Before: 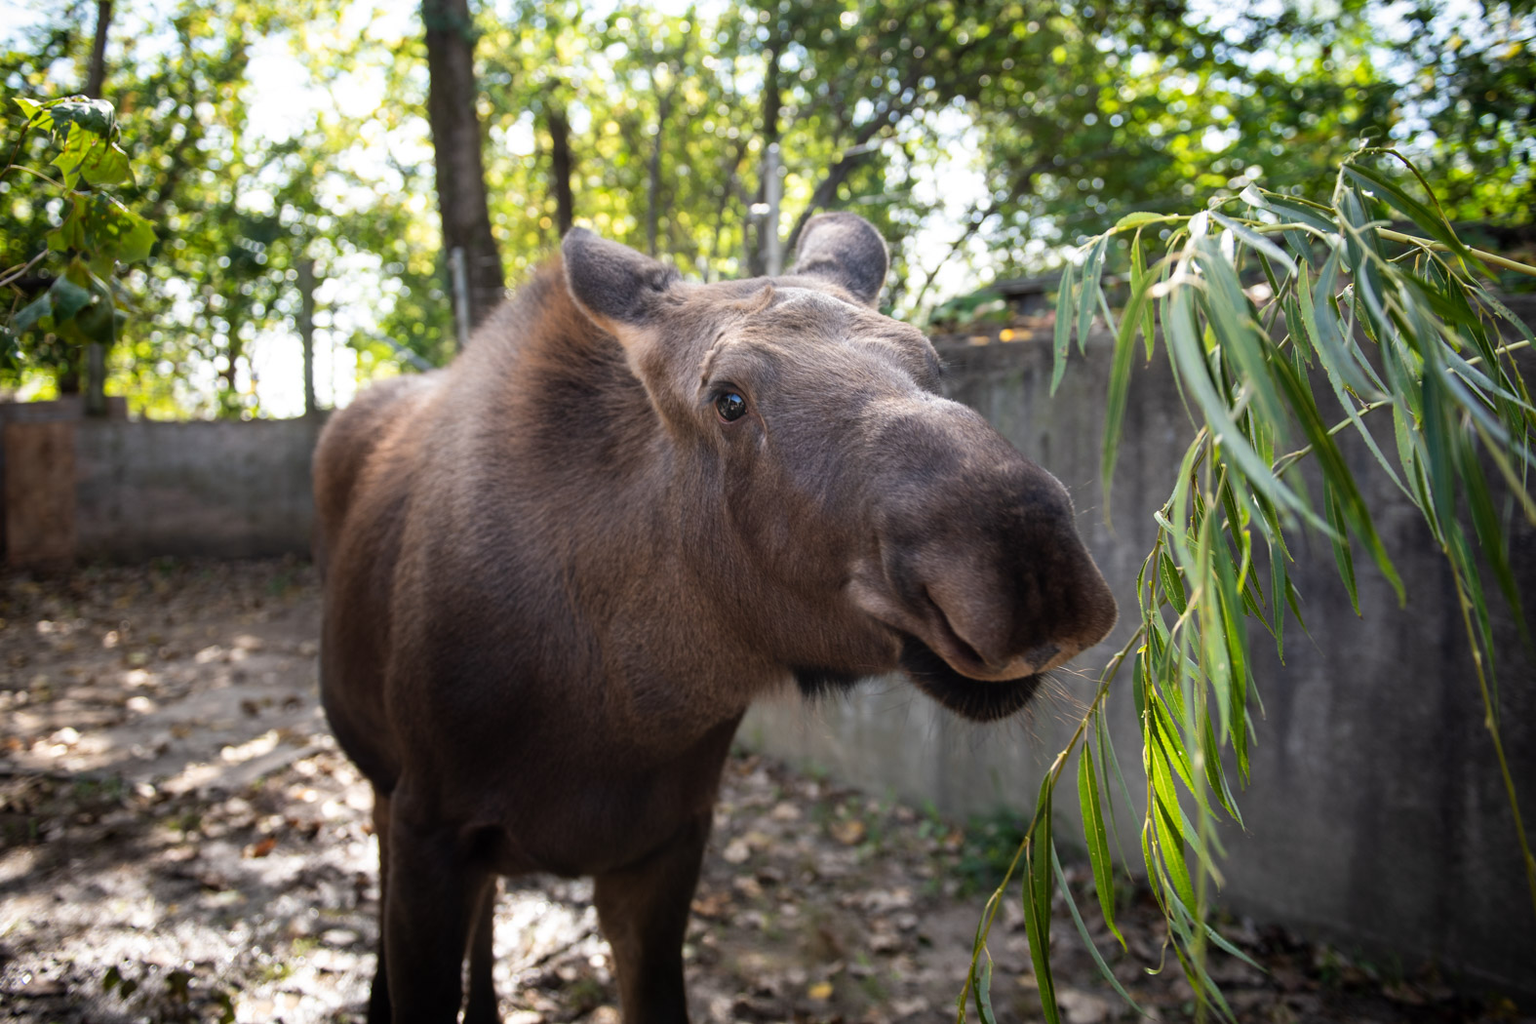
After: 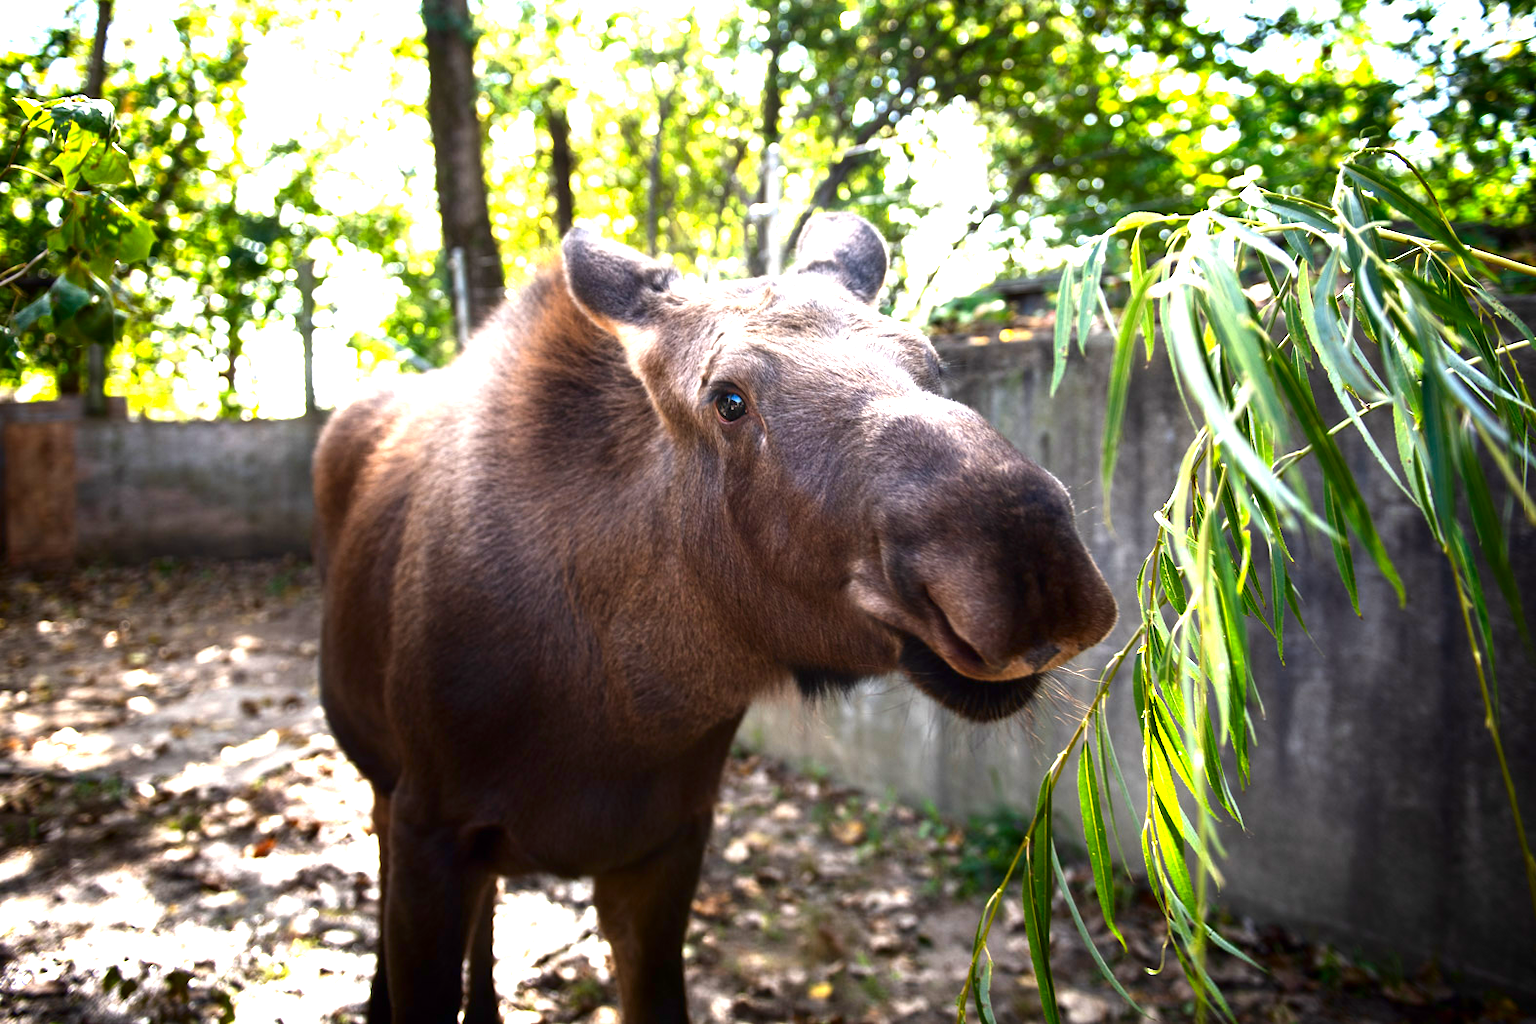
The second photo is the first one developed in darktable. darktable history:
exposure: black level correction 0, exposure 1.447 EV, compensate exposure bias true, compensate highlight preservation false
contrast brightness saturation: brightness -0.247, saturation 0.196
